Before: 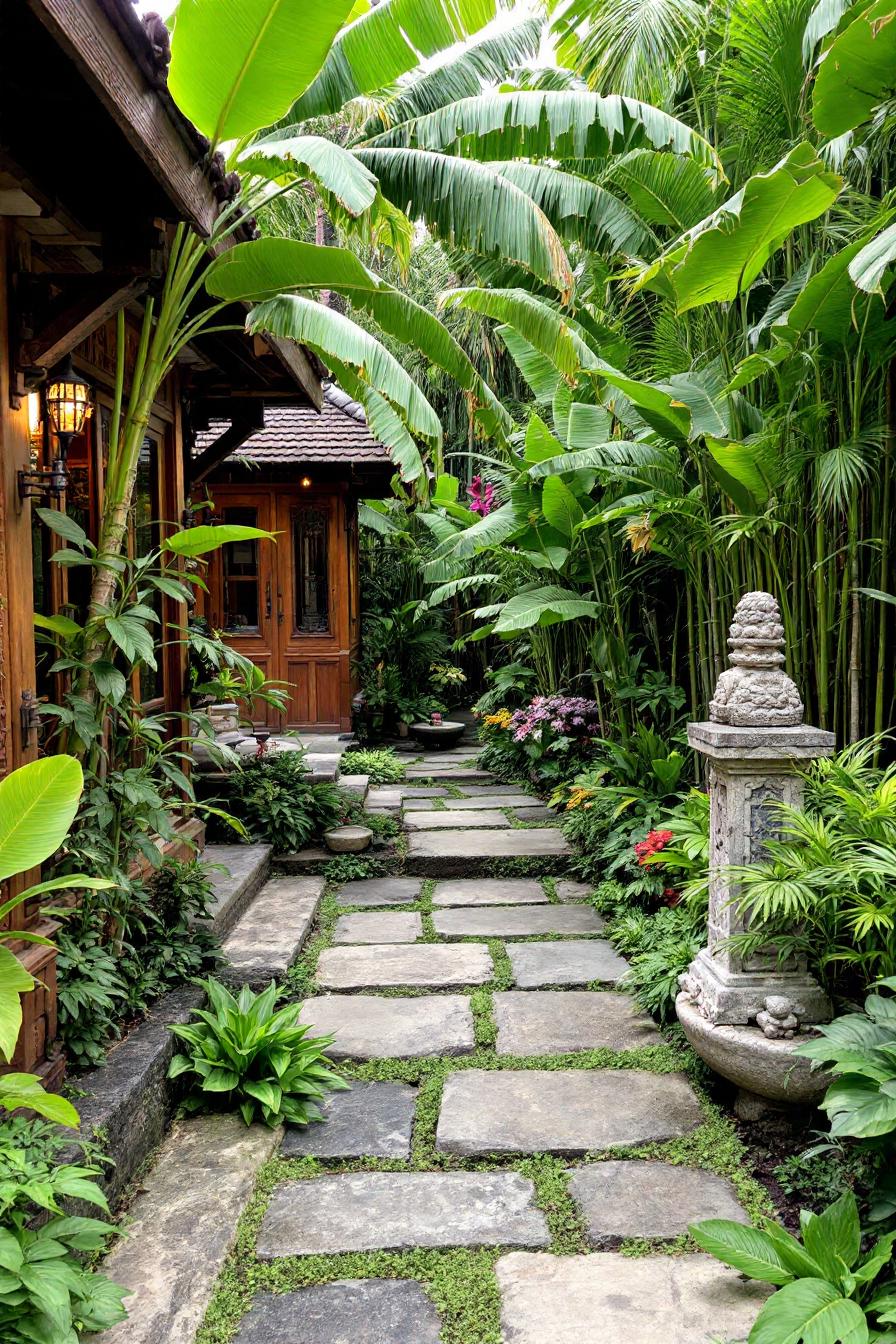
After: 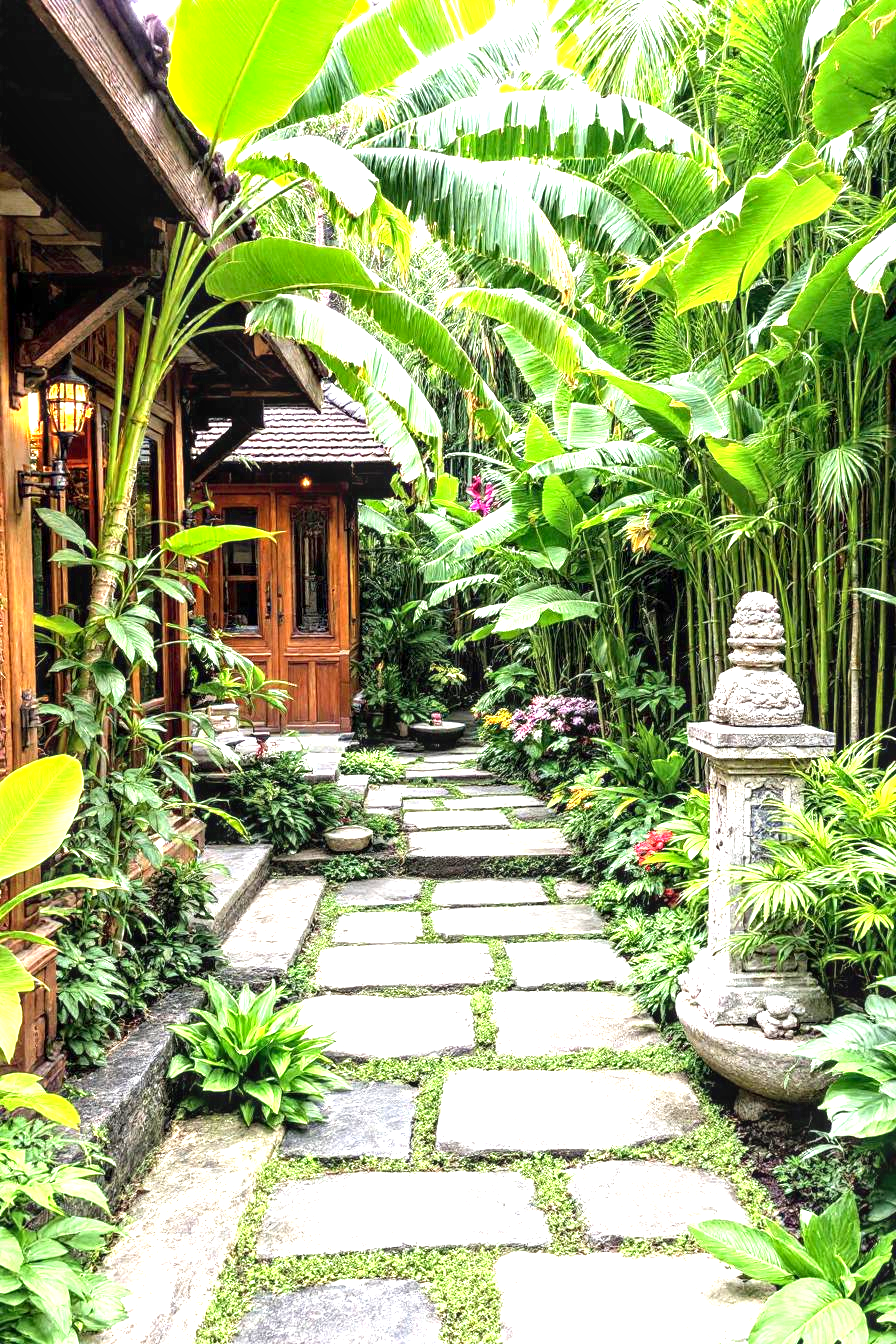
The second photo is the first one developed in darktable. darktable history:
exposure: exposure 1.524 EV, compensate highlight preservation false
local contrast: detail 130%
